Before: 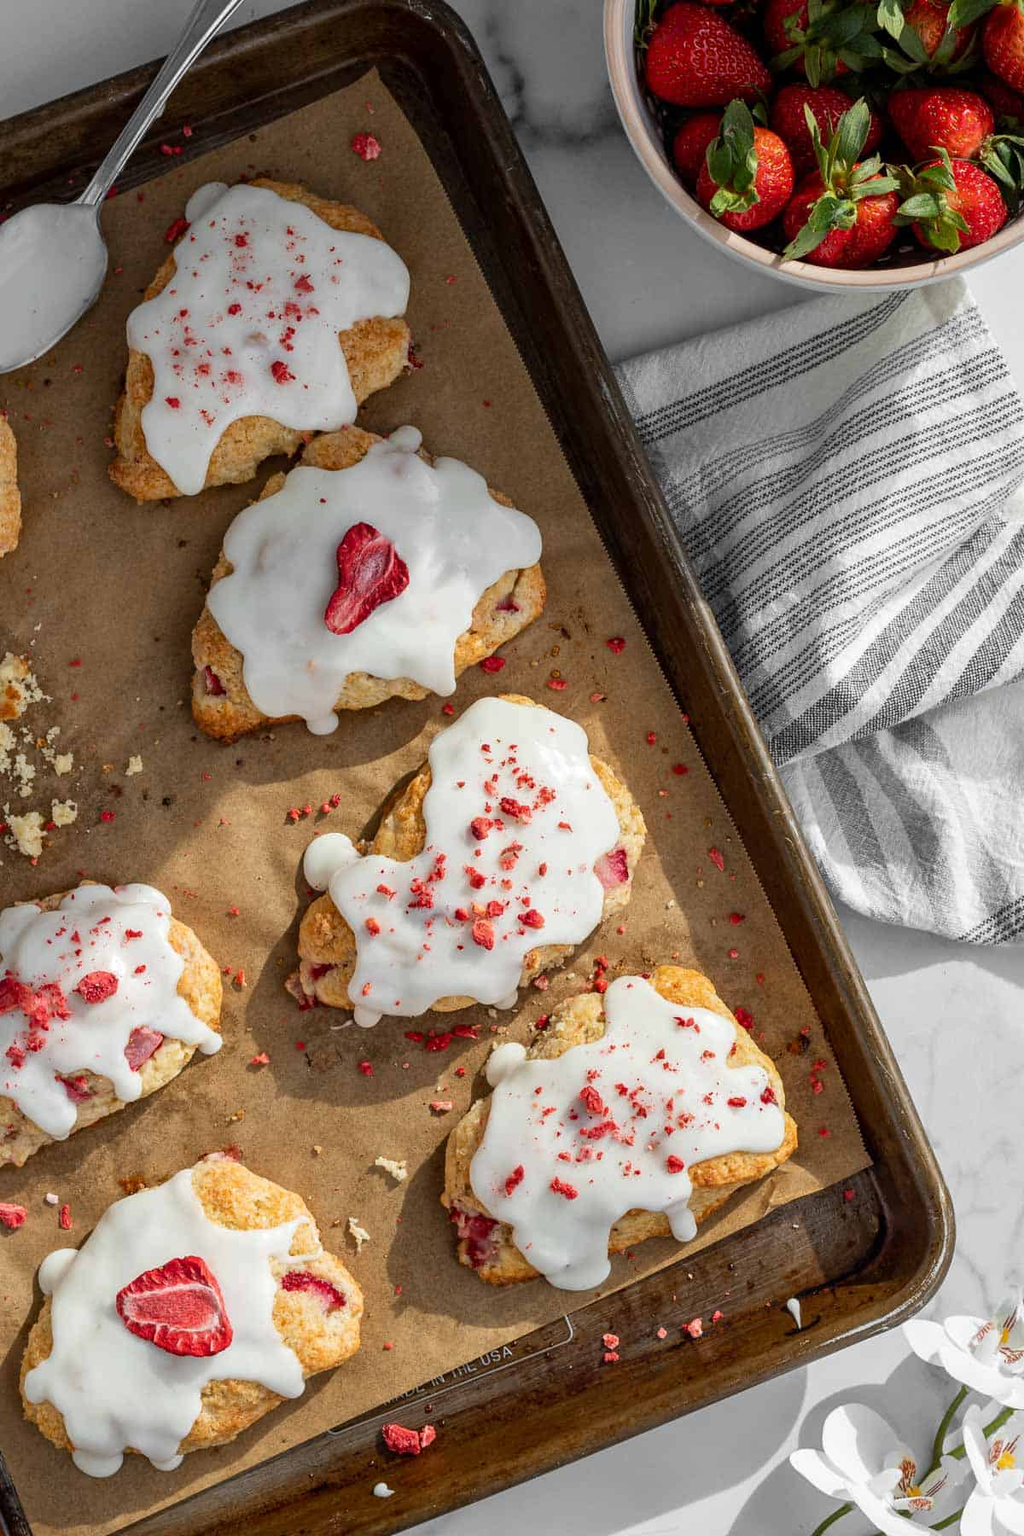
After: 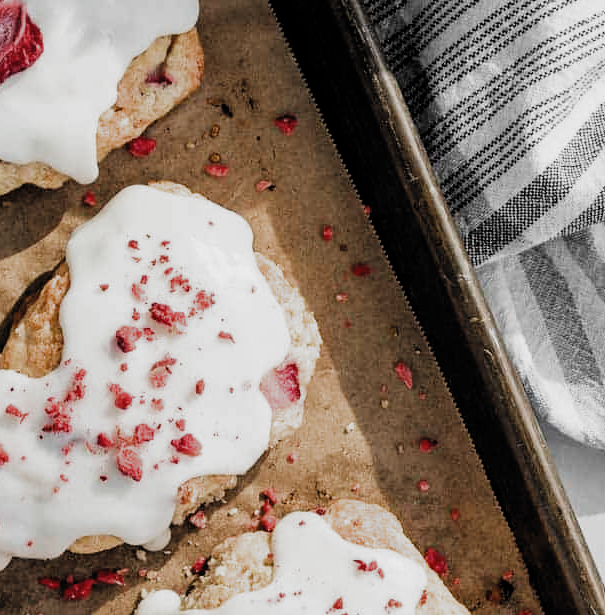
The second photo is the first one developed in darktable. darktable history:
filmic rgb: black relative exposure -5.08 EV, white relative exposure 3.99 EV, threshold 5.95 EV, hardness 2.88, contrast 1.405, highlights saturation mix -30.53%, add noise in highlights 0.002, preserve chrominance max RGB, color science v3 (2019), use custom middle-gray values true, contrast in highlights soft, enable highlight reconstruction true
exposure: compensate exposure bias true, compensate highlight preservation false
crop: left 36.361%, top 35.12%, right 13.206%, bottom 30.7%
